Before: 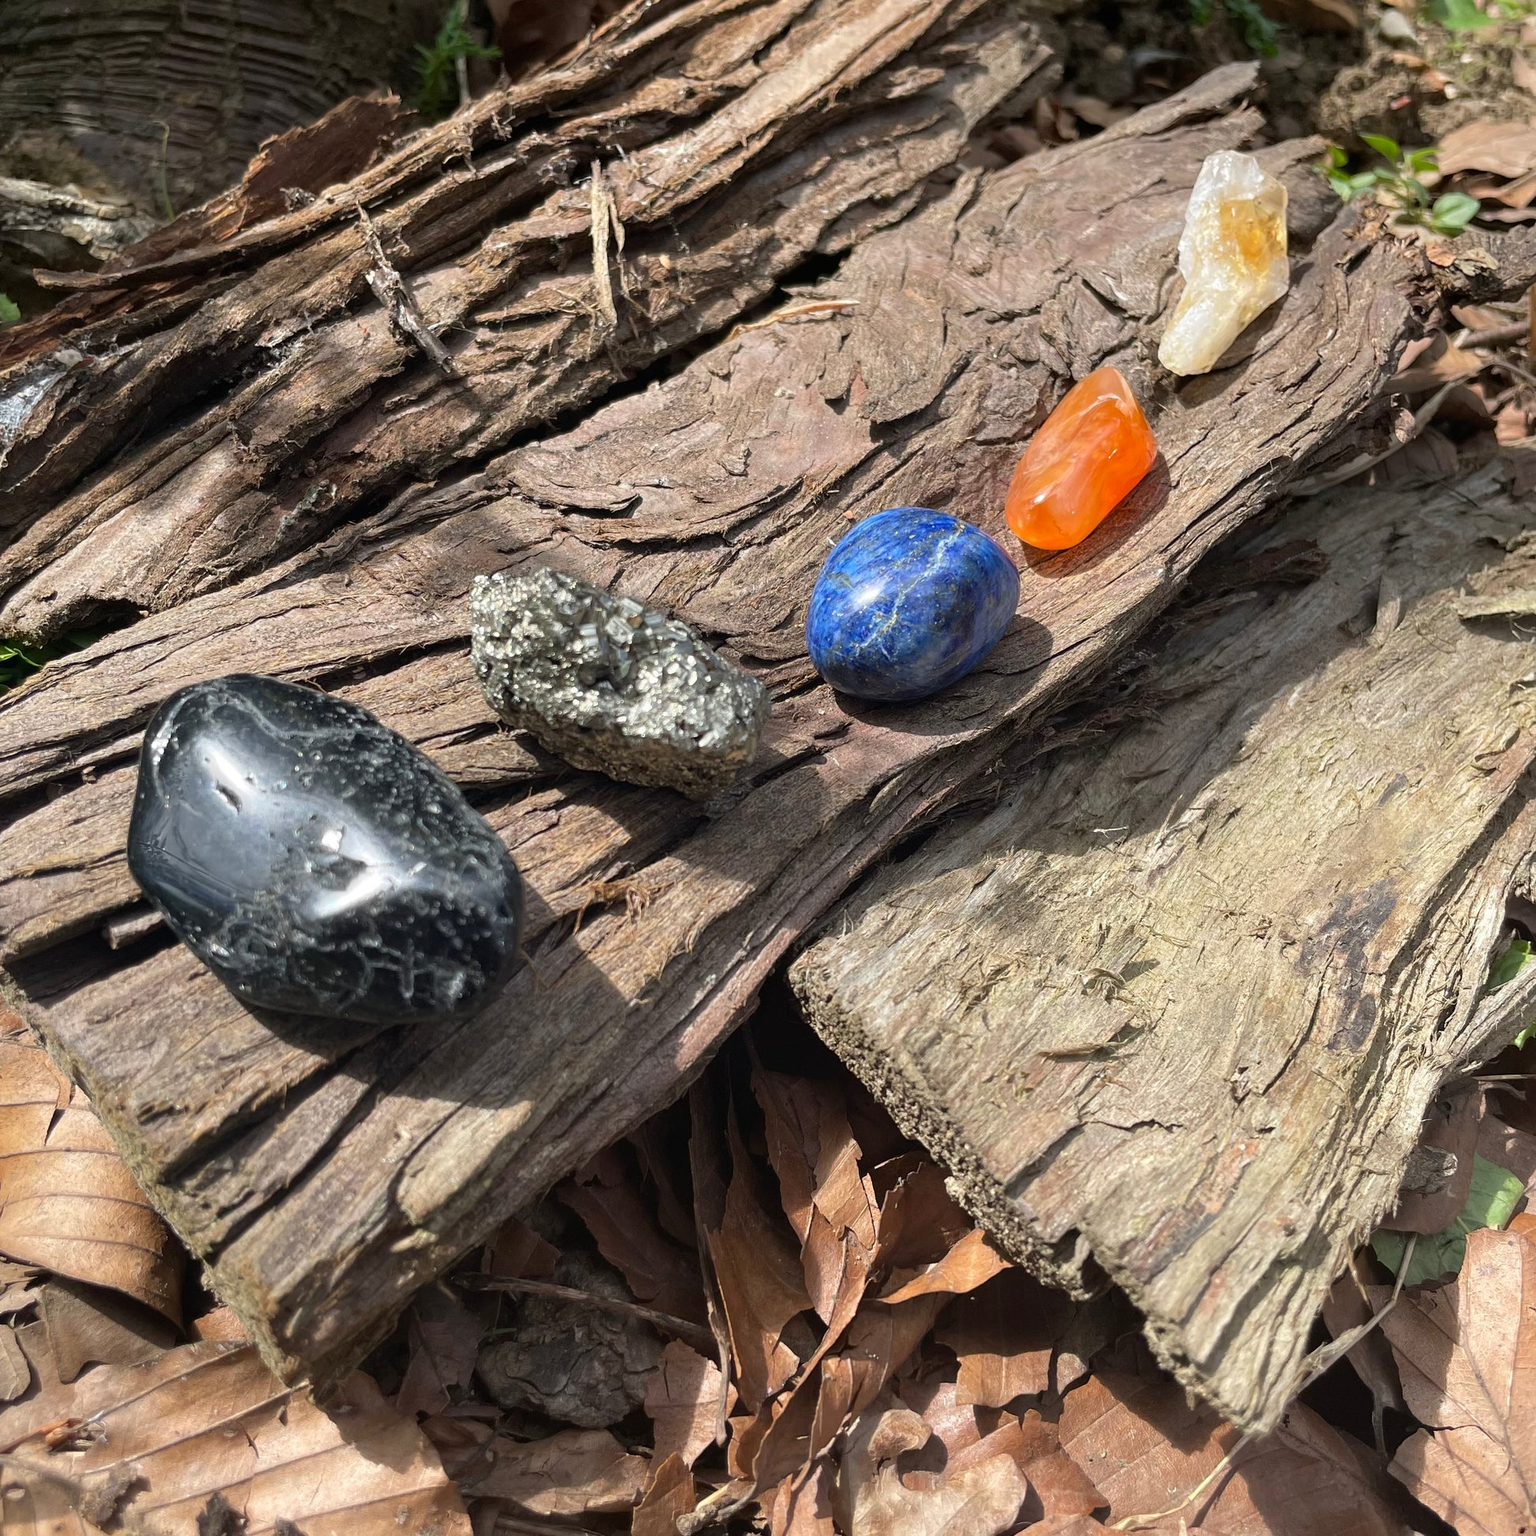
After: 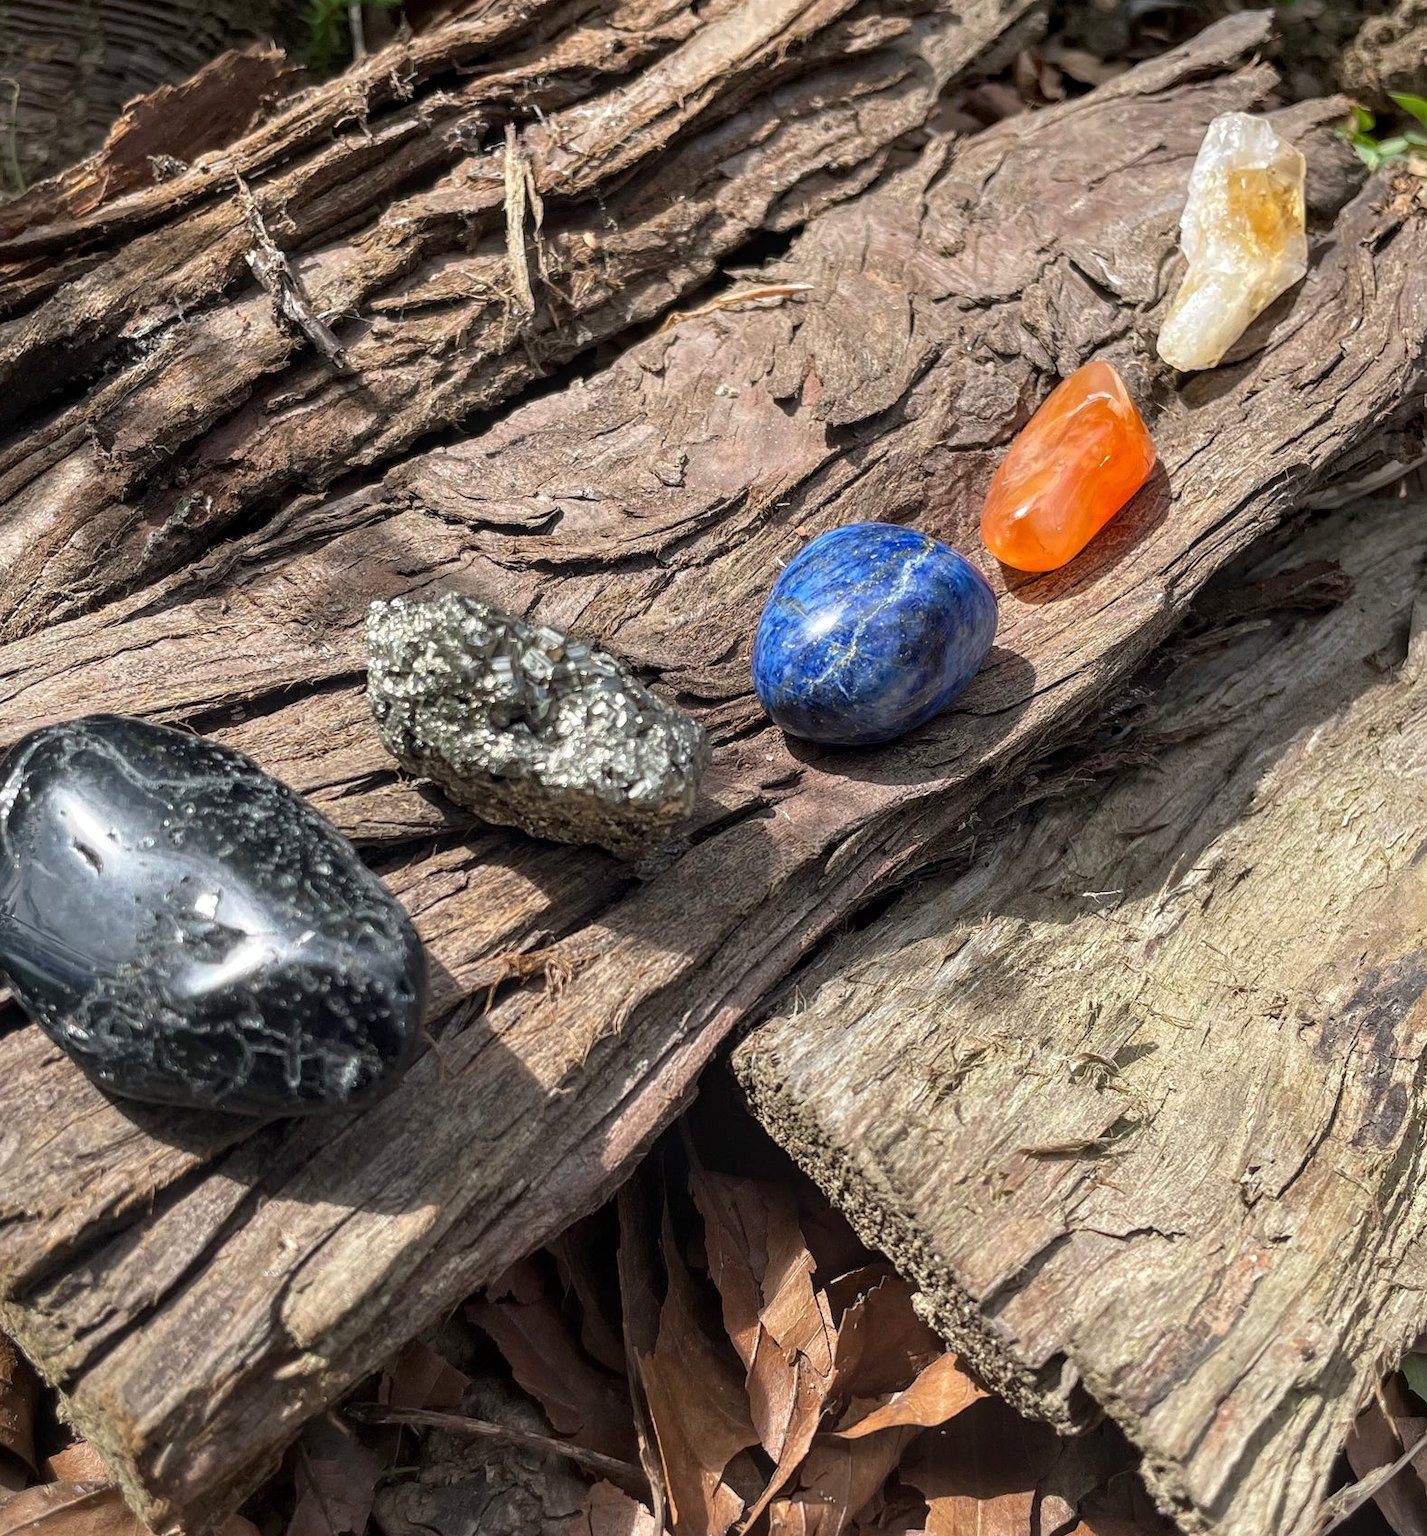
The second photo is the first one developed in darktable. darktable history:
local contrast: on, module defaults
crop: left 9.929%, top 3.475%, right 9.188%, bottom 9.529%
